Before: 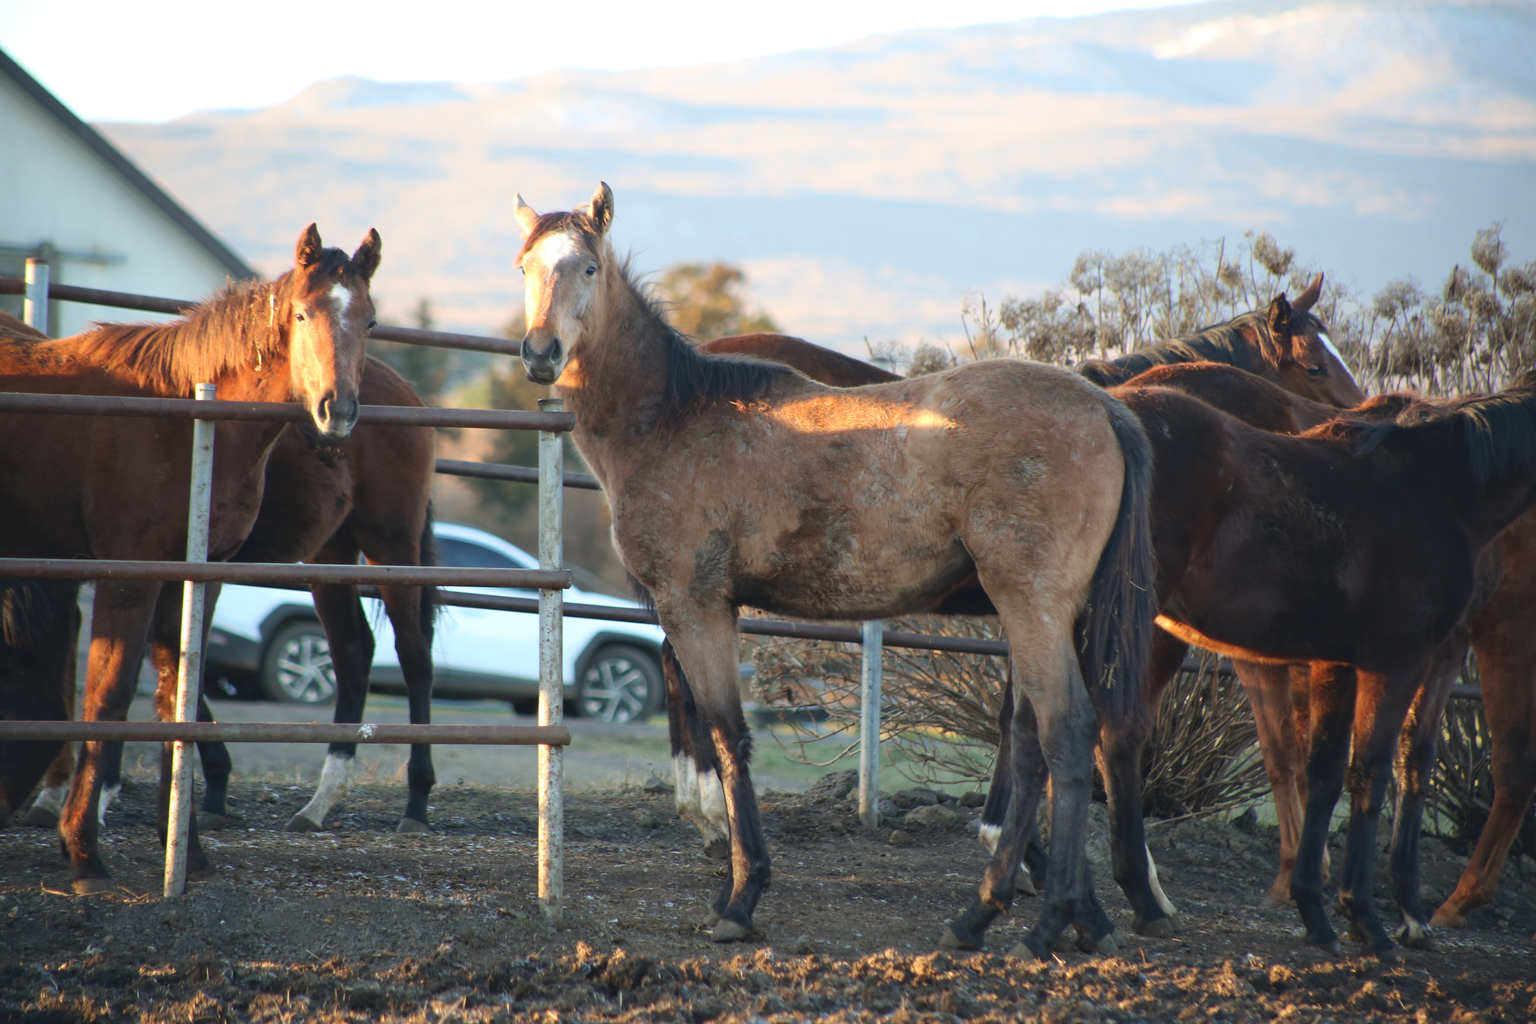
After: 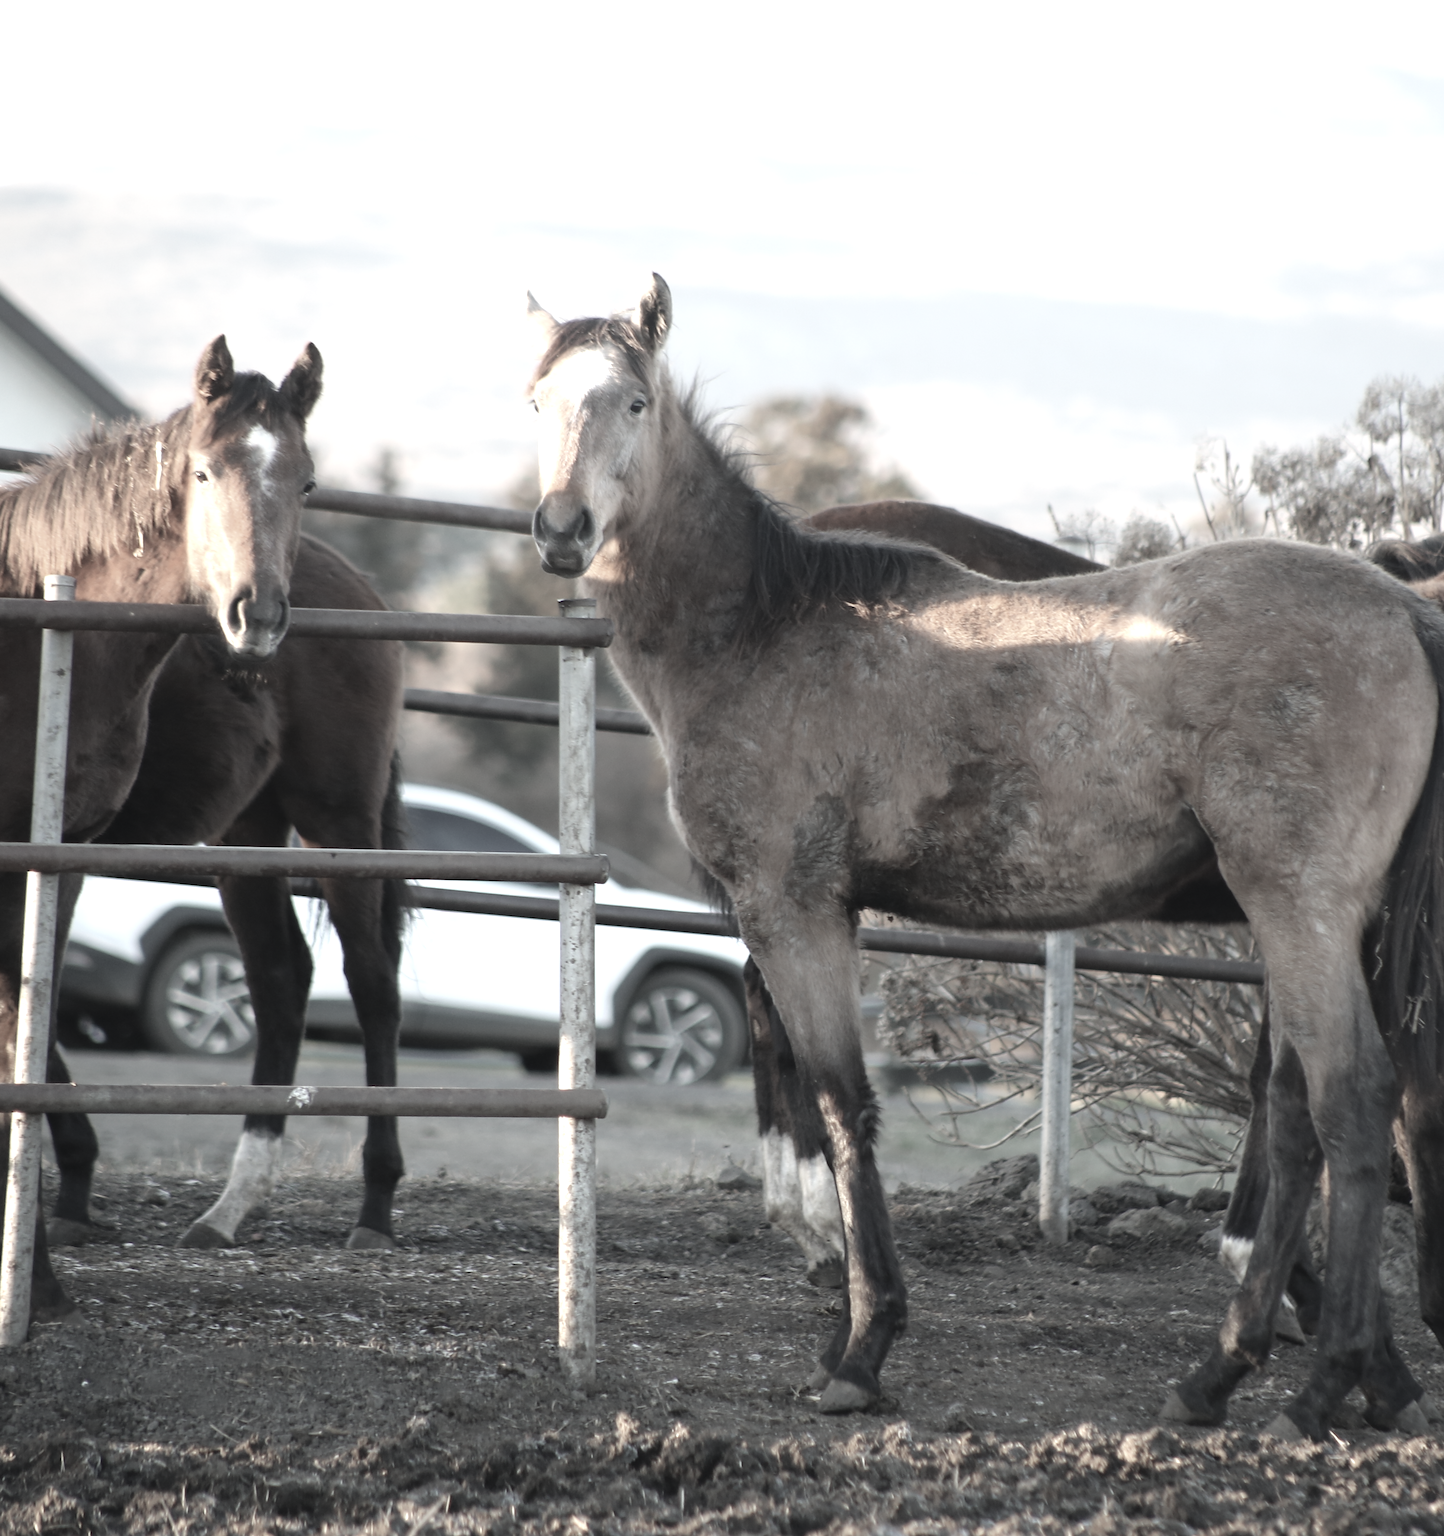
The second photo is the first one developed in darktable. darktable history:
tone equalizer: -8 EV -0.437 EV, -7 EV -0.363 EV, -6 EV -0.35 EV, -5 EV -0.203 EV, -3 EV 0.214 EV, -2 EV 0.343 EV, -1 EV 0.384 EV, +0 EV 0.414 EV
color correction: highlights b* 0.065, saturation 0.235
crop: left 10.818%, right 26.506%
